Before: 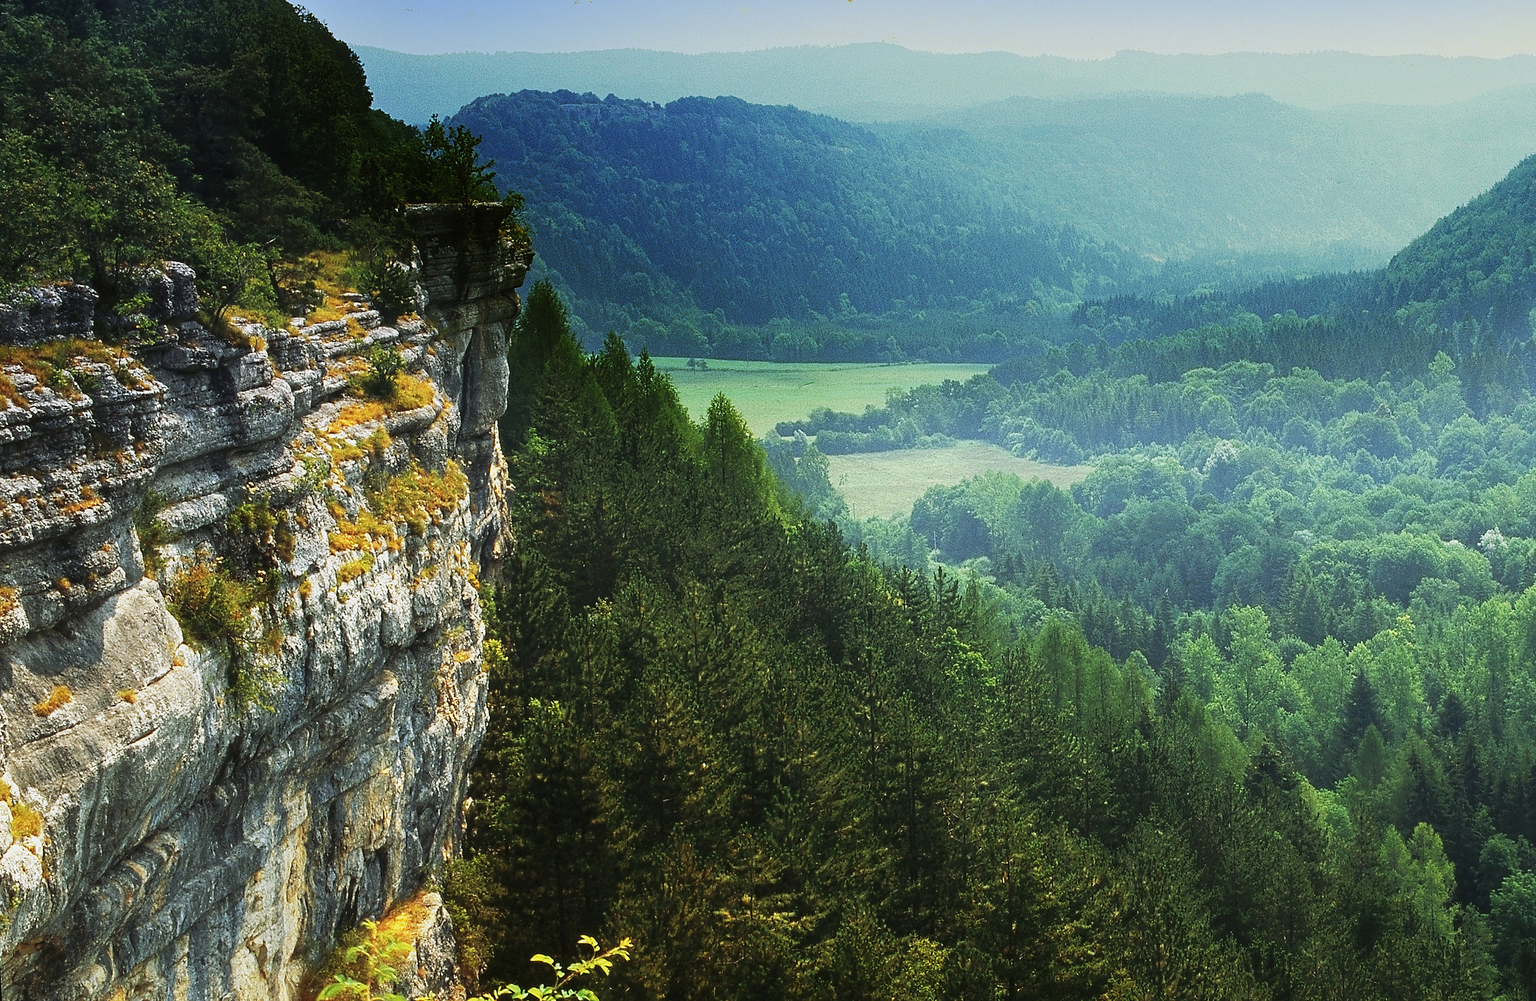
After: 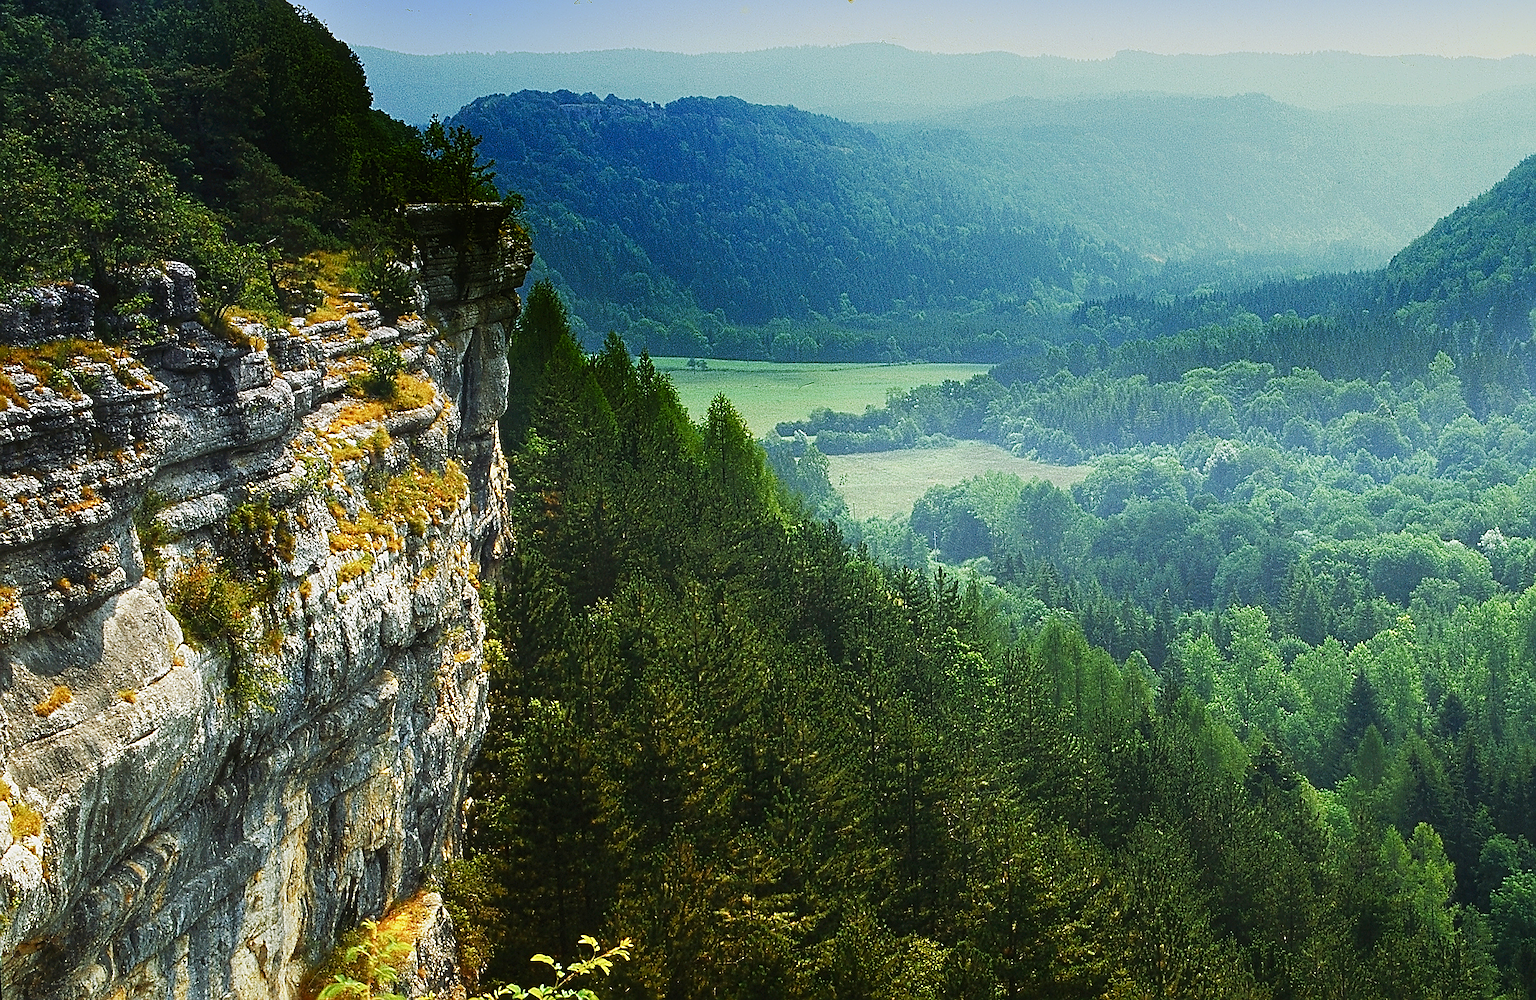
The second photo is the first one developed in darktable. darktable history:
sharpen: on, module defaults
color balance rgb: perceptual saturation grading › global saturation 20%, perceptual saturation grading › highlights -25%, perceptual saturation grading › shadows 25%
